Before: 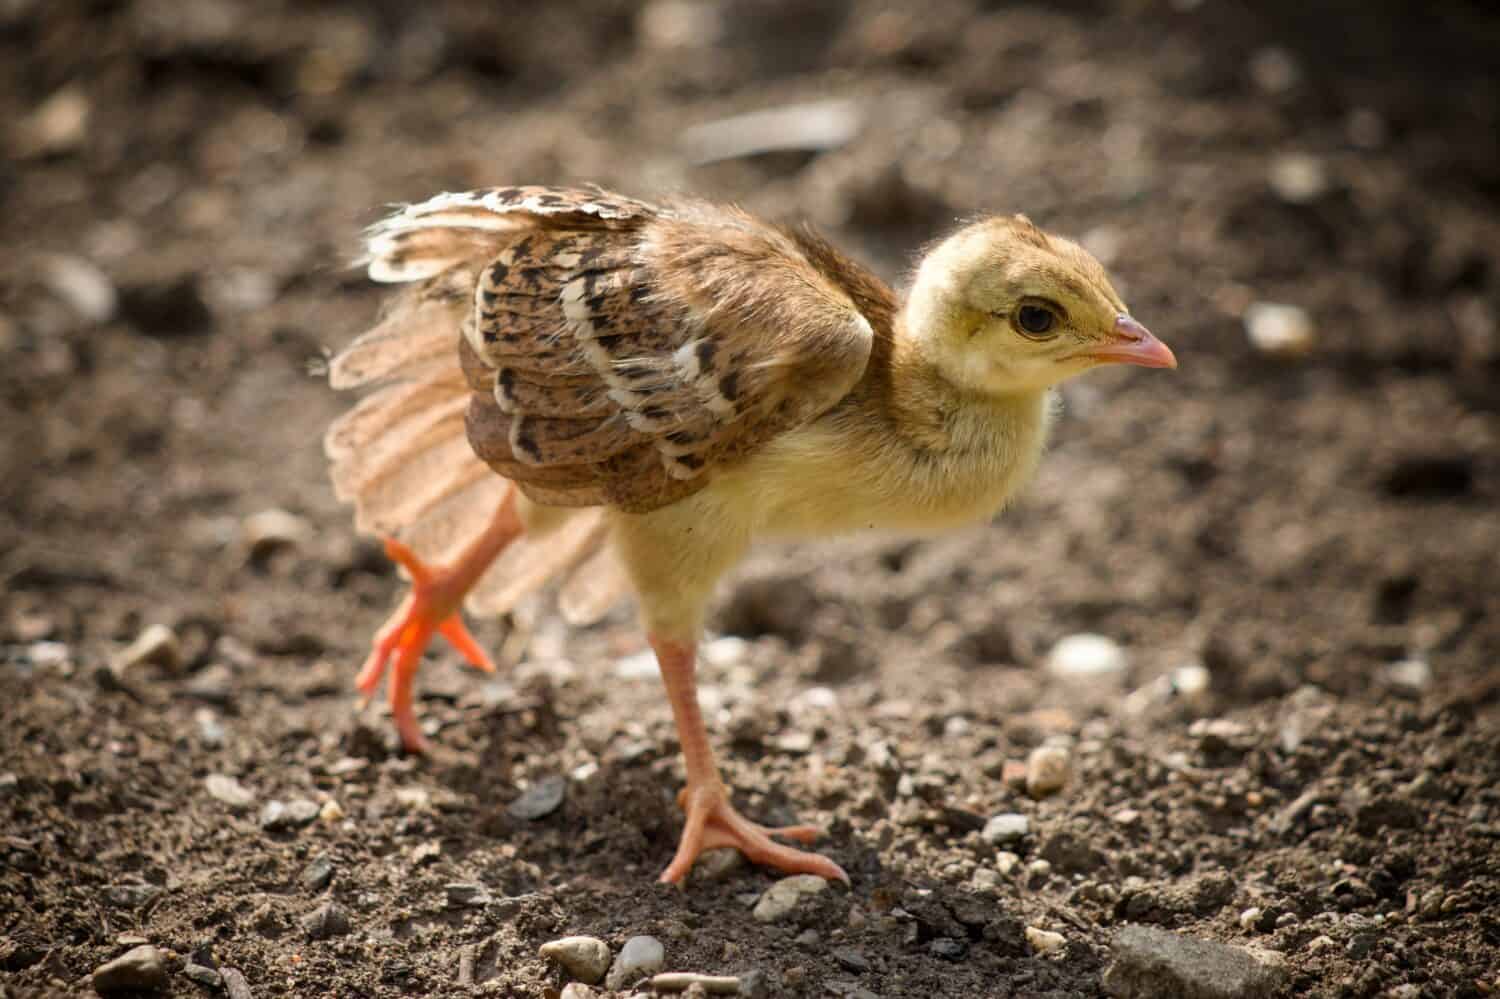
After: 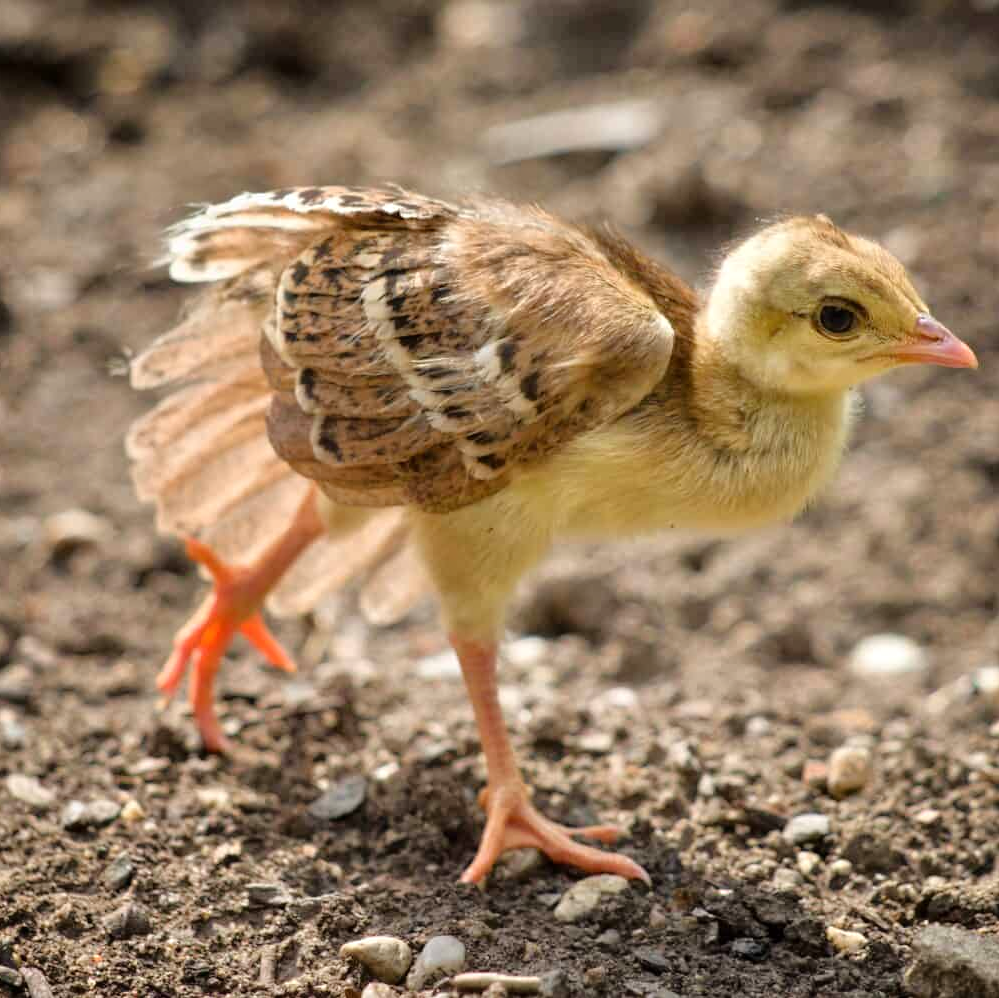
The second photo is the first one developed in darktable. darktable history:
crop and rotate: left 13.342%, right 19.991%
tone equalizer: -8 EV 0.001 EV, -7 EV -0.004 EV, -6 EV 0.009 EV, -5 EV 0.032 EV, -4 EV 0.276 EV, -3 EV 0.644 EV, -2 EV 0.584 EV, -1 EV 0.187 EV, +0 EV 0.024 EV
white balance: red 1, blue 1
